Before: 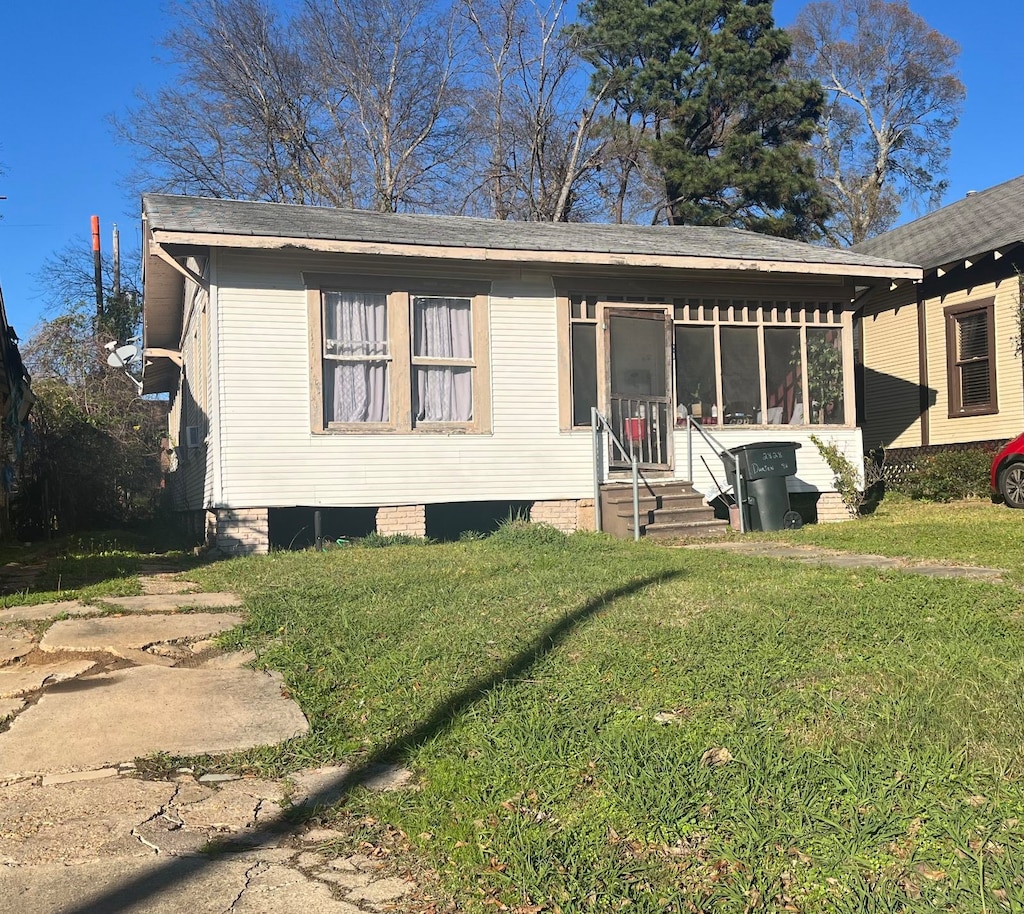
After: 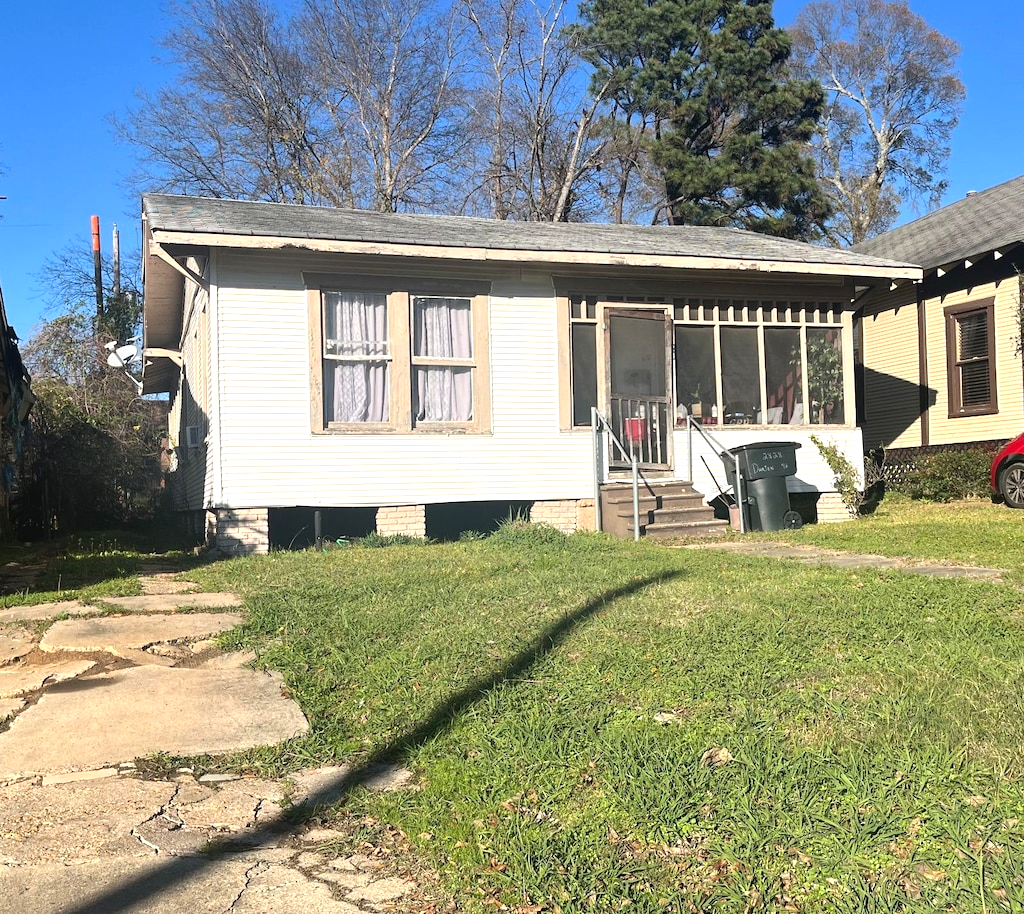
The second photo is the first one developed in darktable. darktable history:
tone equalizer: -8 EV -0.399 EV, -7 EV -0.362 EV, -6 EV -0.3 EV, -5 EV -0.191 EV, -3 EV 0.191 EV, -2 EV 0.308 EV, -1 EV 0.414 EV, +0 EV 0.387 EV
